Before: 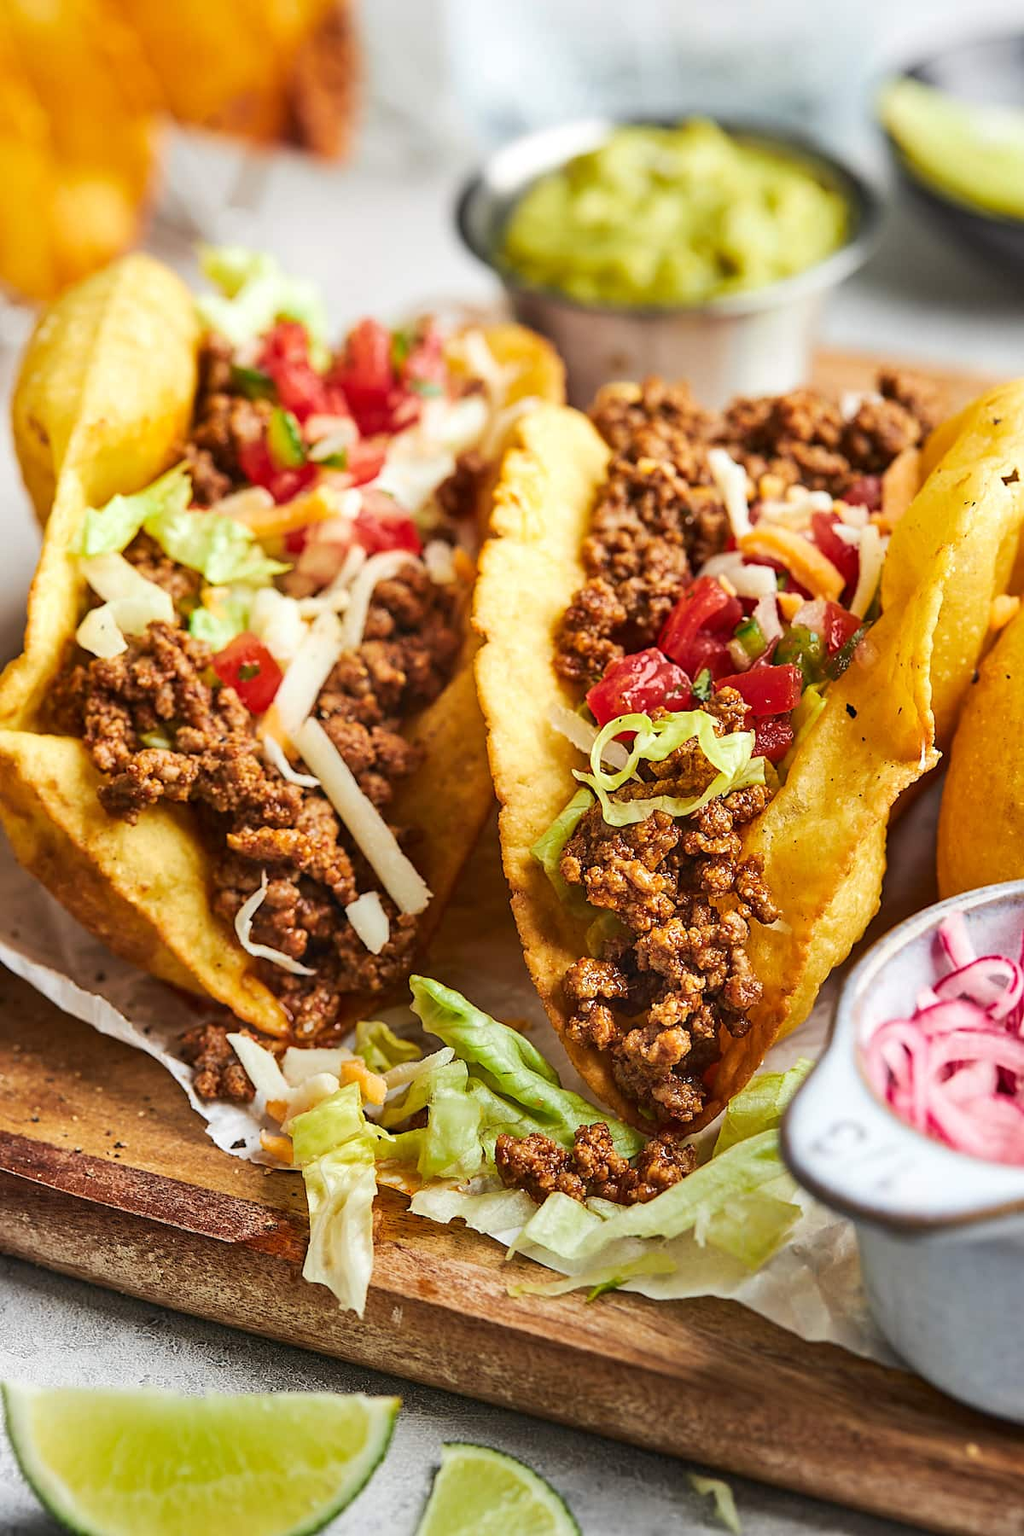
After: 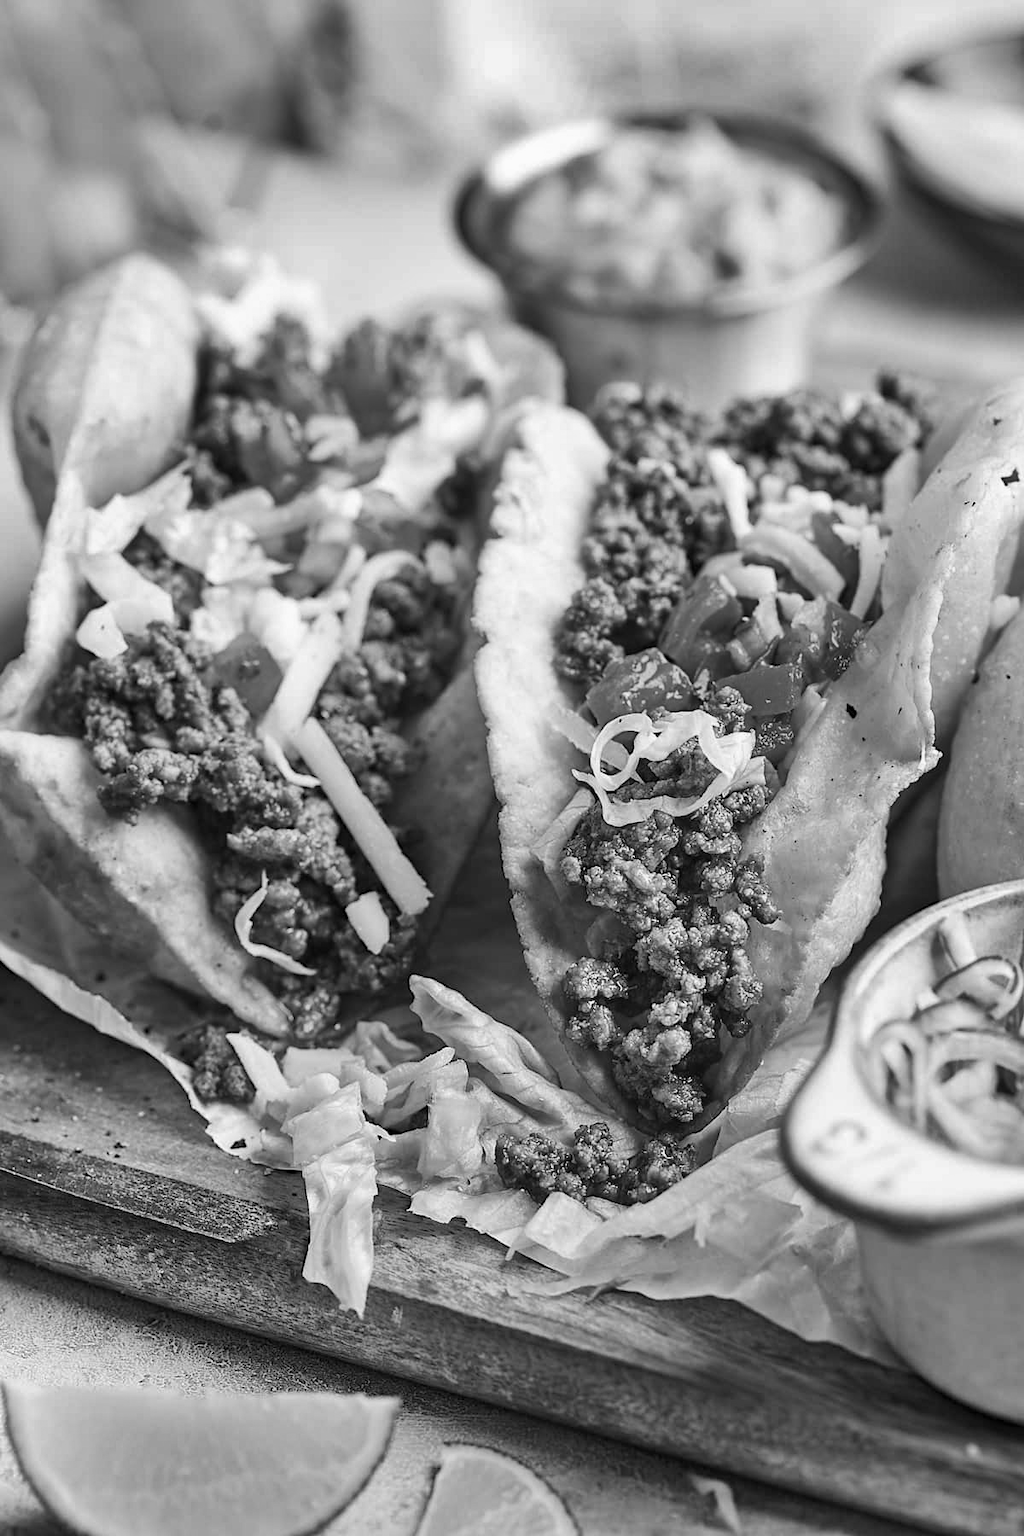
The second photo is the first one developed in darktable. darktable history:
haze removal: compatibility mode true, adaptive false
color correction: highlights a* 15.03, highlights b* -25.07
white balance: red 0.974, blue 1.044
monochrome: size 3.1
shadows and highlights: shadows 43.71, white point adjustment -1.46, soften with gaussian
